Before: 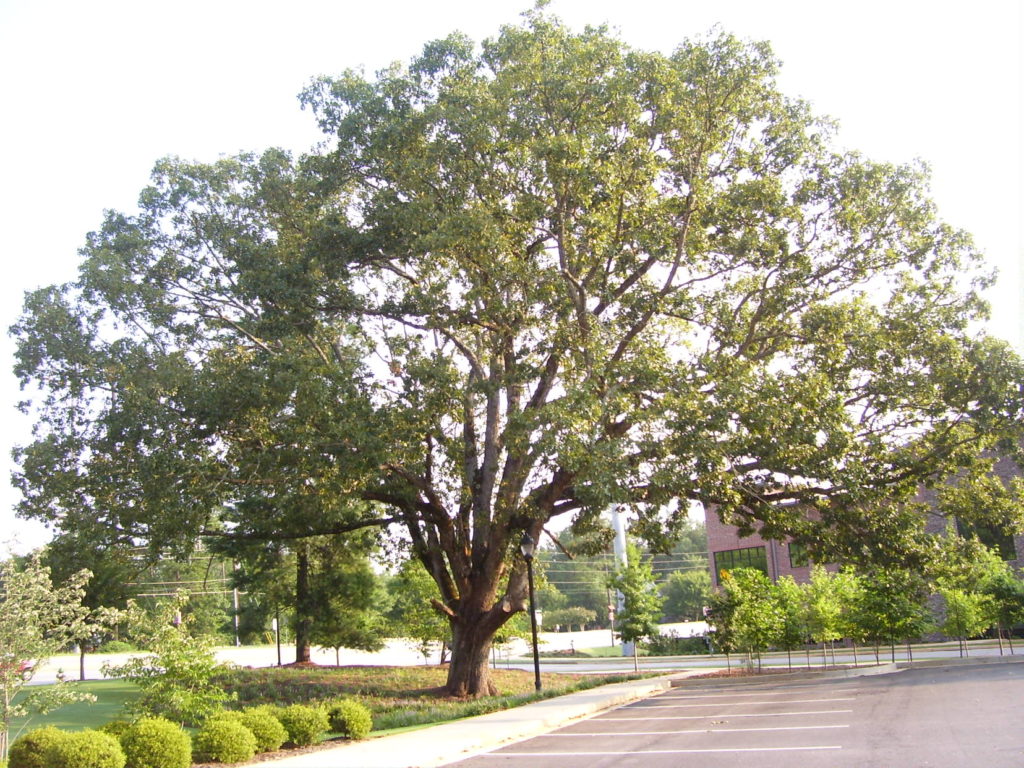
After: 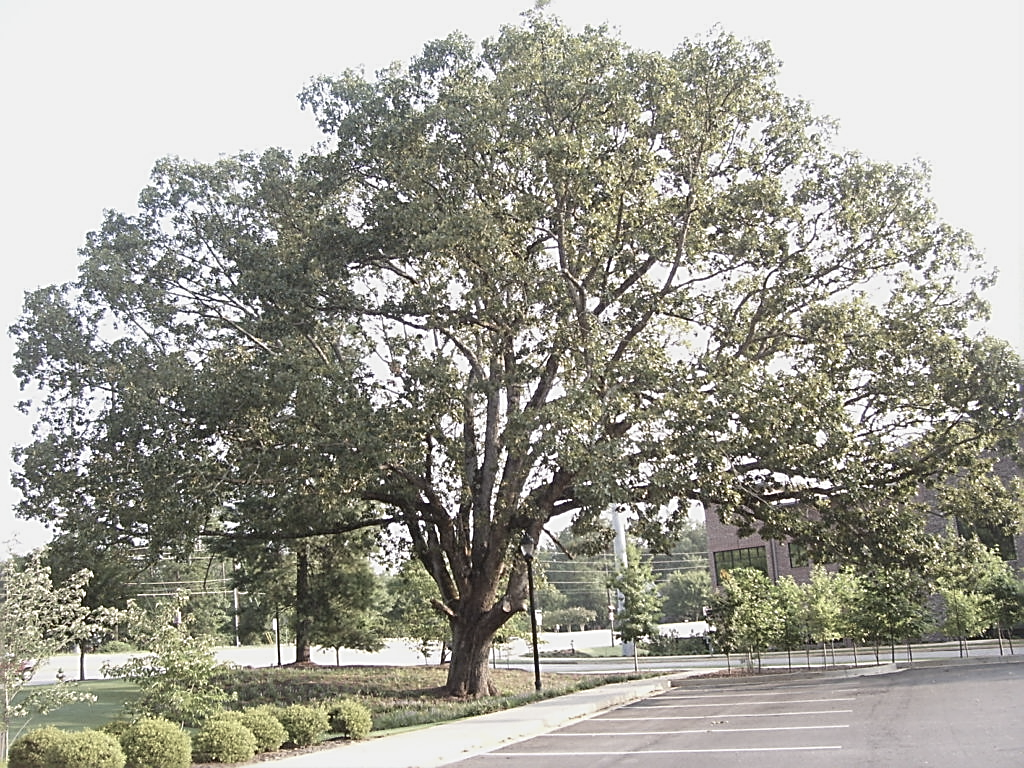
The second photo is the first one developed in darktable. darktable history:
sharpen: amount 1
contrast brightness saturation: contrast -0.1, saturation -0.1
color zones: curves: ch0 [(0.068, 0.464) (0.25, 0.5) (0.48, 0.508) (0.75, 0.536) (0.886, 0.476) (0.967, 0.456)]; ch1 [(0.066, 0.456) (0.25, 0.5) (0.616, 0.508) (0.746, 0.56) (0.934, 0.444)]
color correction: saturation 0.5
